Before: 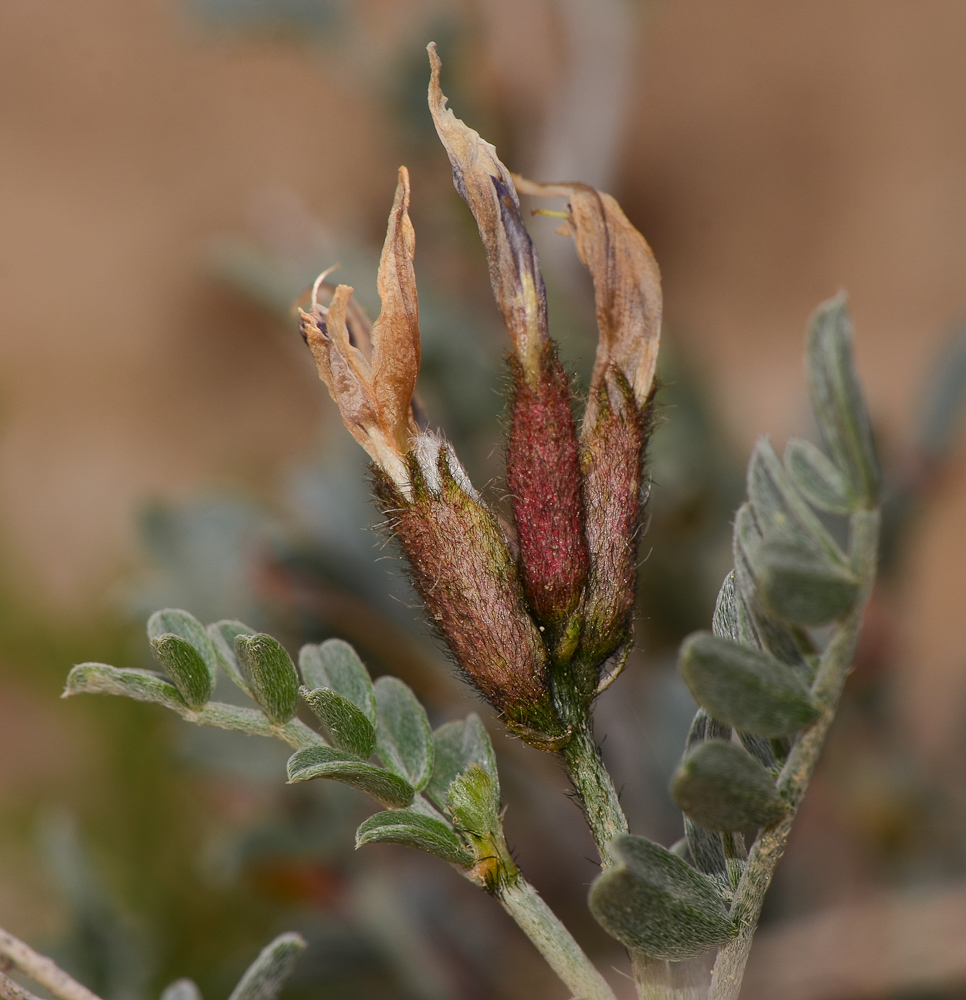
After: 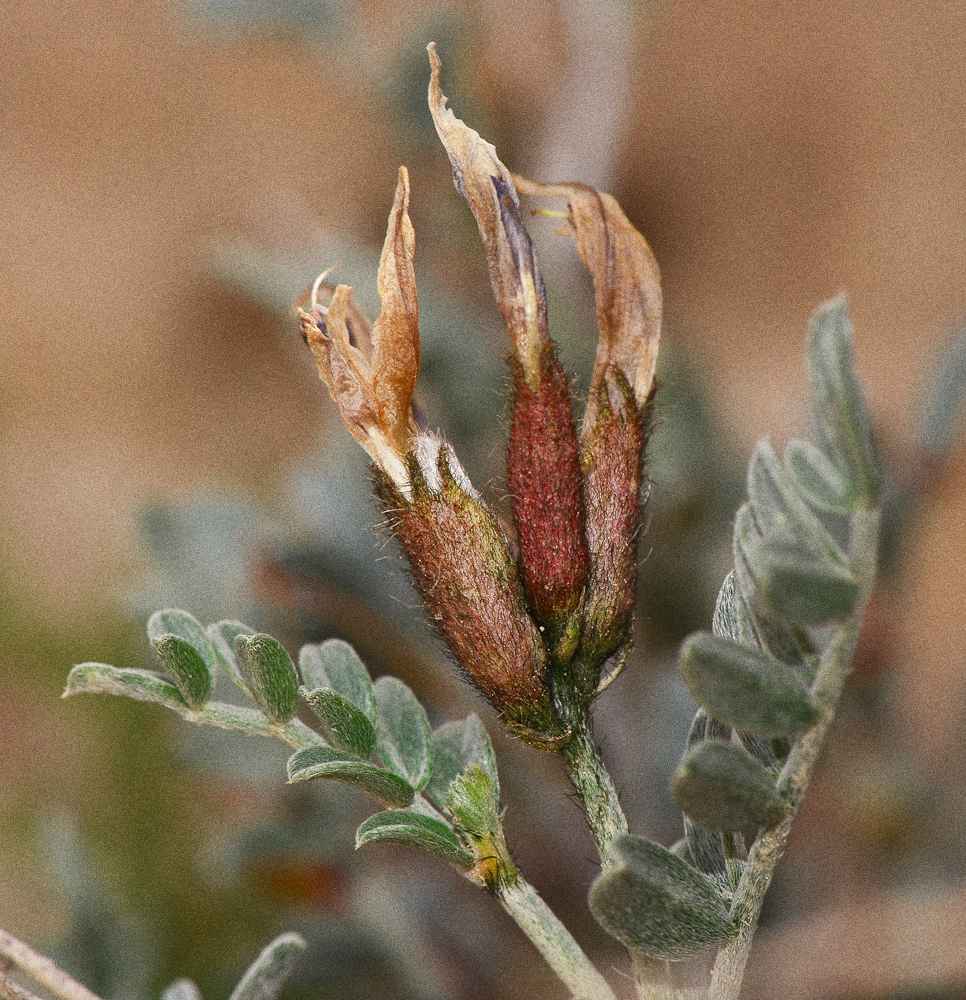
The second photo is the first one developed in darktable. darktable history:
grain: coarseness 0.09 ISO, strength 40%
base curve: curves: ch0 [(0, 0) (0.579, 0.807) (1, 1)], preserve colors none
color balance: output saturation 110%
color zones: curves: ch0 [(0, 0.5) (0.125, 0.4) (0.25, 0.5) (0.375, 0.4) (0.5, 0.4) (0.625, 0.35) (0.75, 0.35) (0.875, 0.5)]; ch1 [(0, 0.35) (0.125, 0.45) (0.25, 0.35) (0.375, 0.35) (0.5, 0.35) (0.625, 0.35) (0.75, 0.45) (0.875, 0.35)]; ch2 [(0, 0.6) (0.125, 0.5) (0.25, 0.5) (0.375, 0.6) (0.5, 0.6) (0.625, 0.5) (0.75, 0.5) (0.875, 0.5)]
